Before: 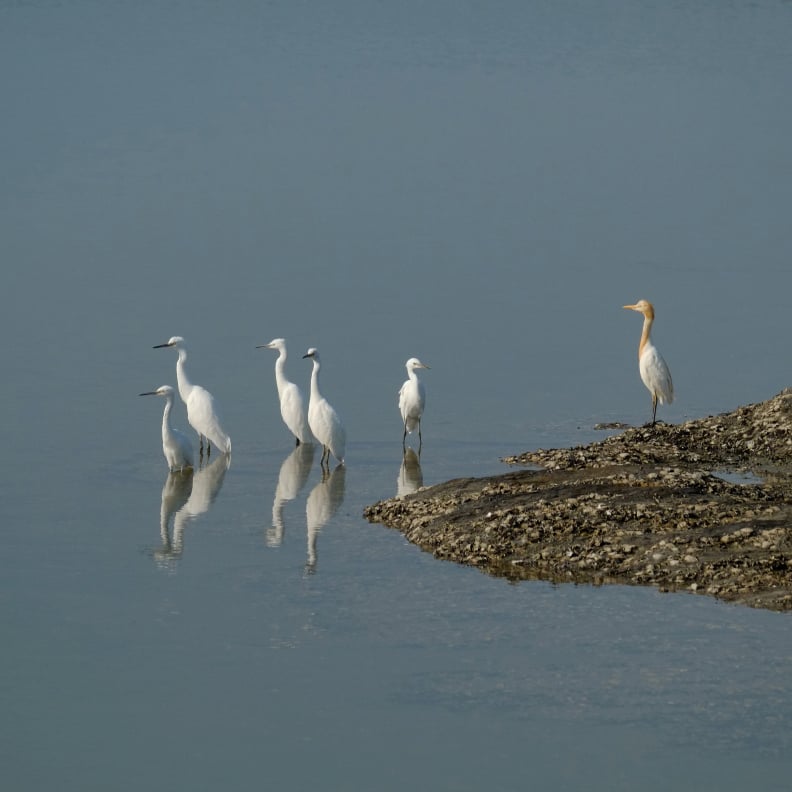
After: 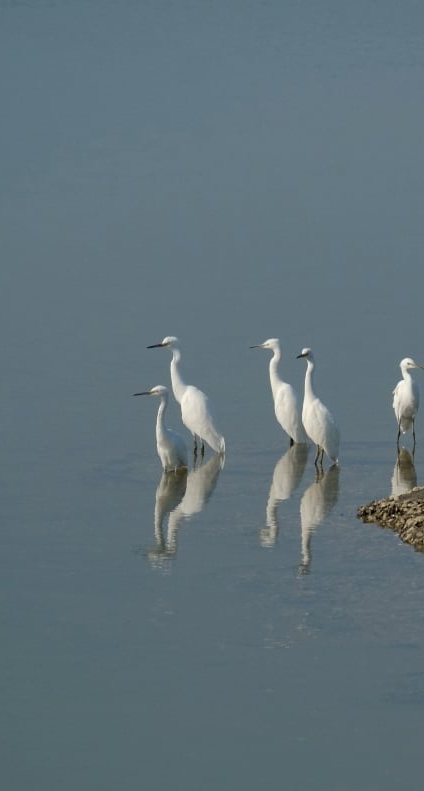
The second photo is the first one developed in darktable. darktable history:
crop: left 0.821%, right 45.583%, bottom 0.081%
